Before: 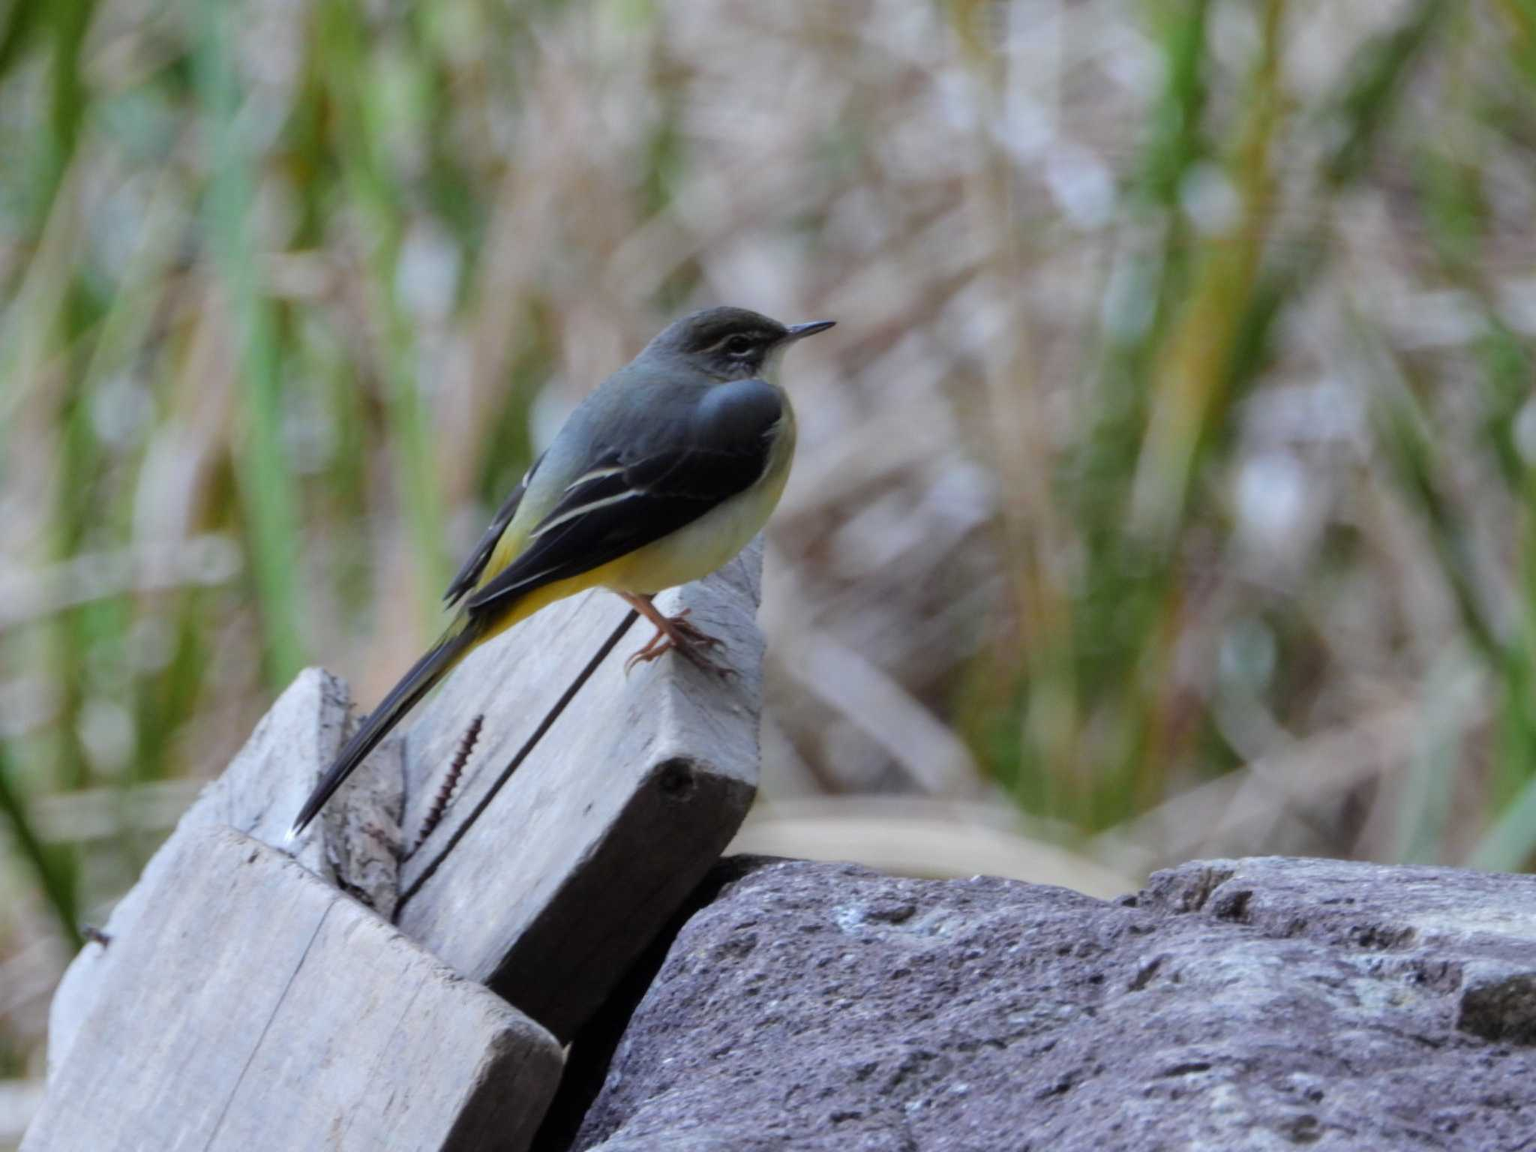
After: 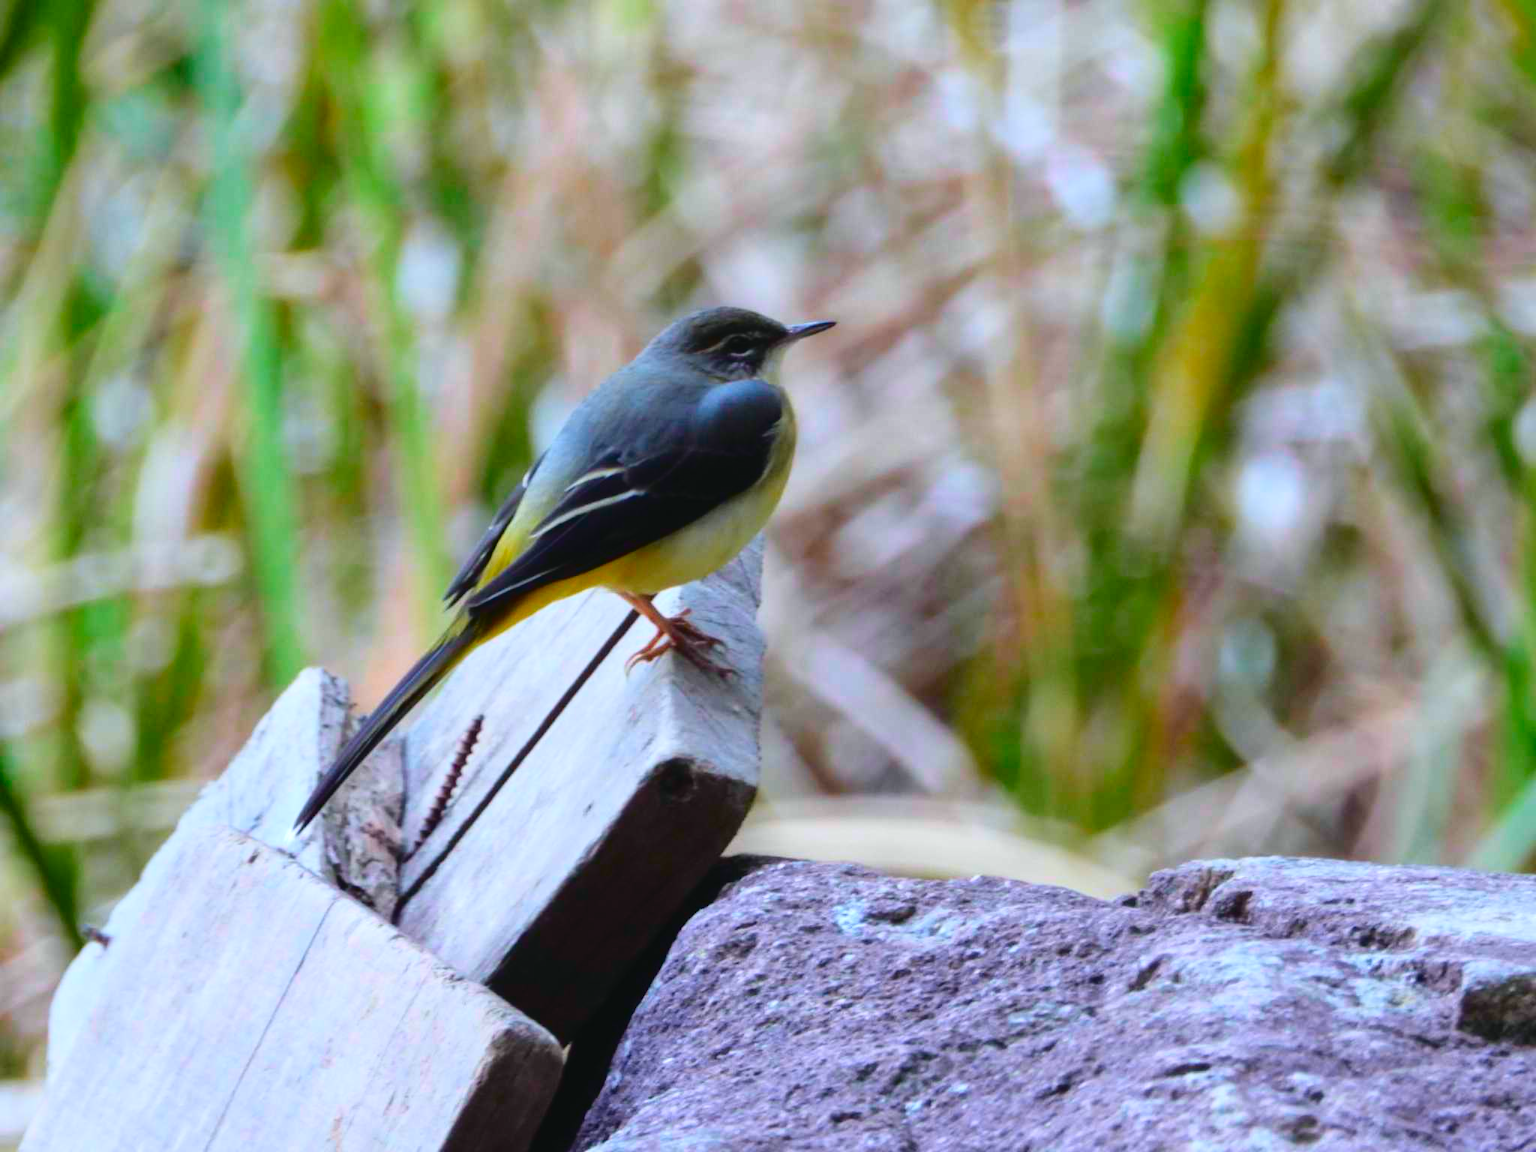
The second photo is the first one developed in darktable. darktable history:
exposure: exposure 0.2 EV, compensate highlight preservation false
color balance rgb: perceptual saturation grading › global saturation 20%, global vibrance 20%
tone curve: curves: ch0 [(0.001, 0.034) (0.115, 0.093) (0.251, 0.232) (0.382, 0.397) (0.652, 0.719) (0.802, 0.876) (1, 0.998)]; ch1 [(0, 0) (0.384, 0.324) (0.472, 0.466) (0.504, 0.5) (0.517, 0.533) (0.547, 0.564) (0.582, 0.628) (0.657, 0.727) (1, 1)]; ch2 [(0, 0) (0.278, 0.232) (0.5, 0.5) (0.531, 0.552) (0.61, 0.653) (1, 1)], color space Lab, independent channels, preserve colors none
tone equalizer: on, module defaults
